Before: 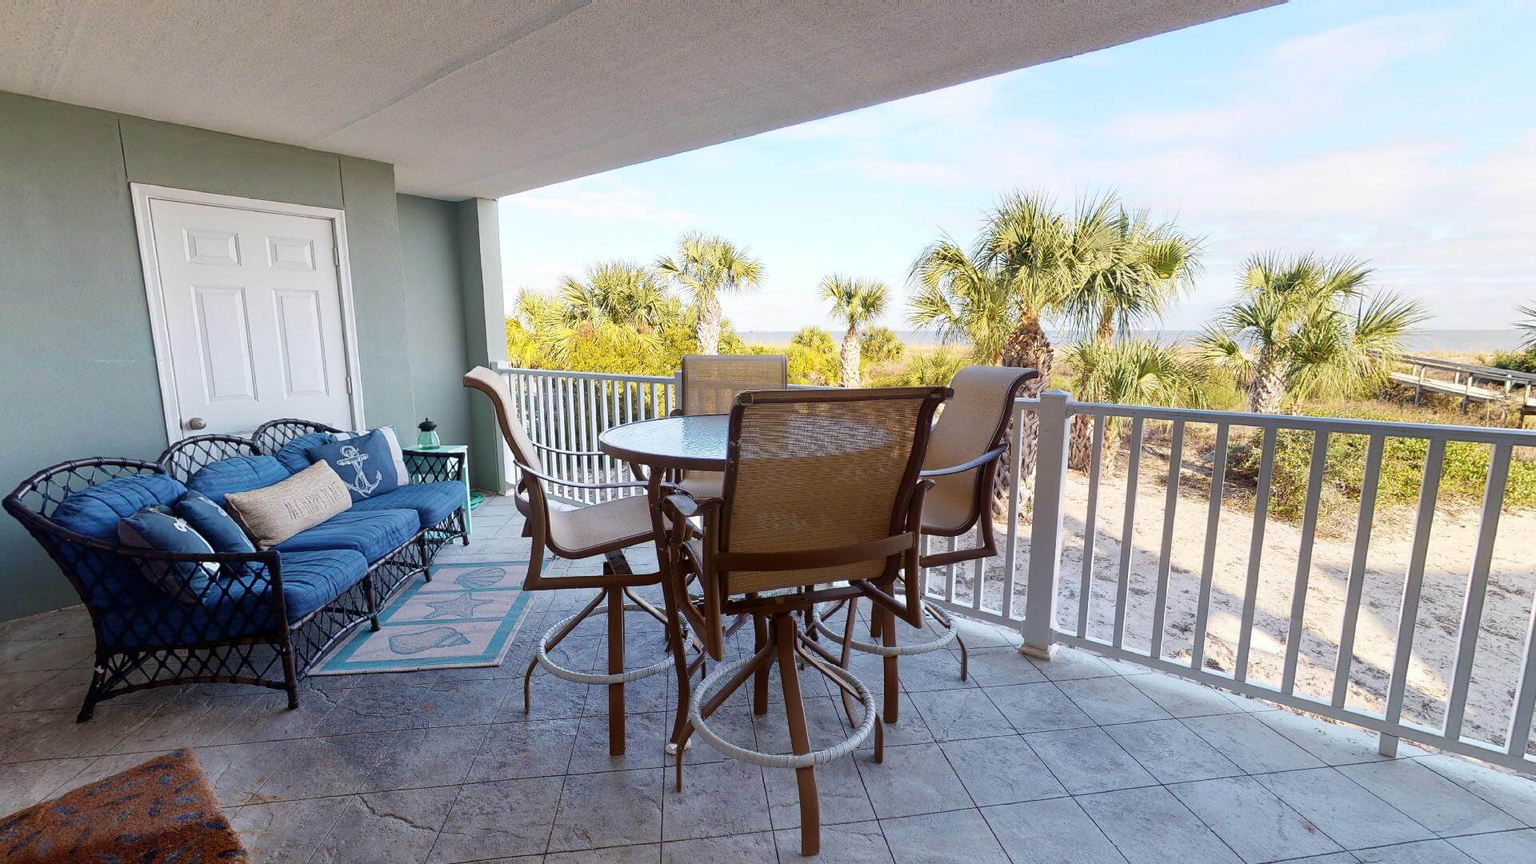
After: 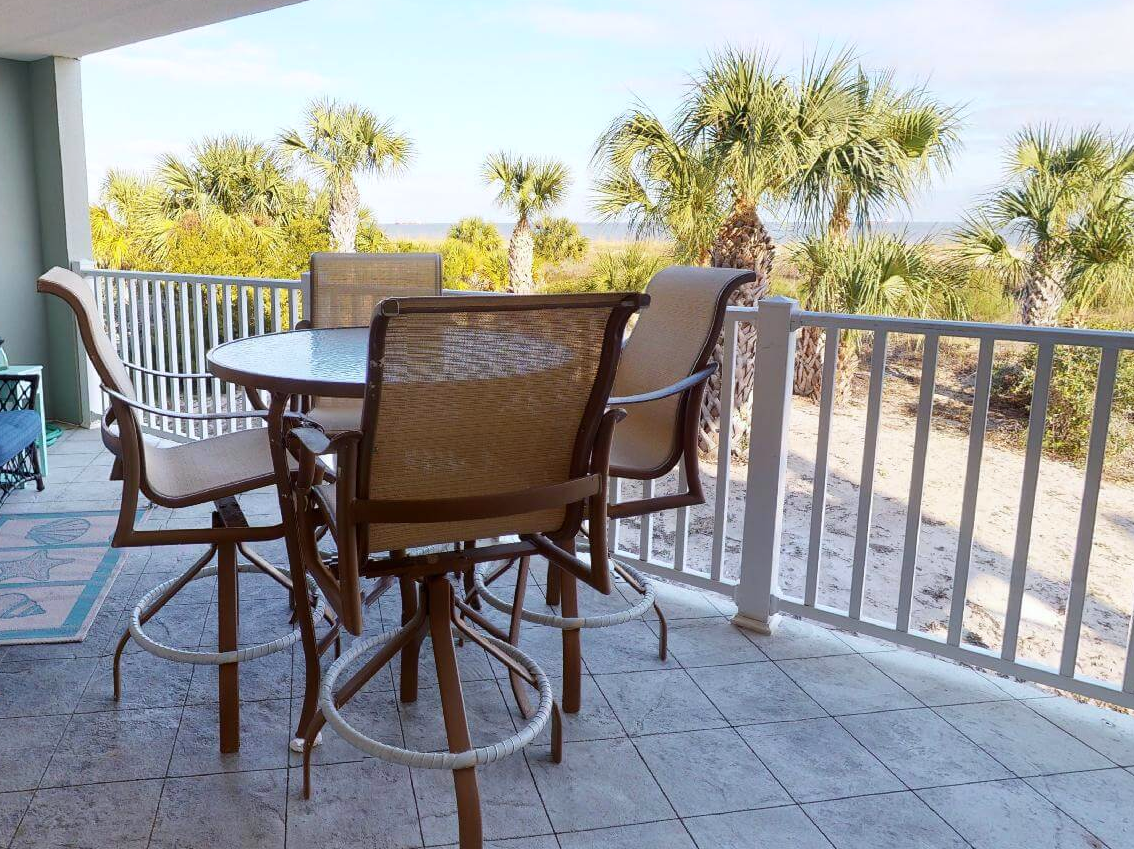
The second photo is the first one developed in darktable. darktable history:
crop and rotate: left 28.256%, top 17.734%, right 12.656%, bottom 3.573%
white balance: red 0.988, blue 1.017
